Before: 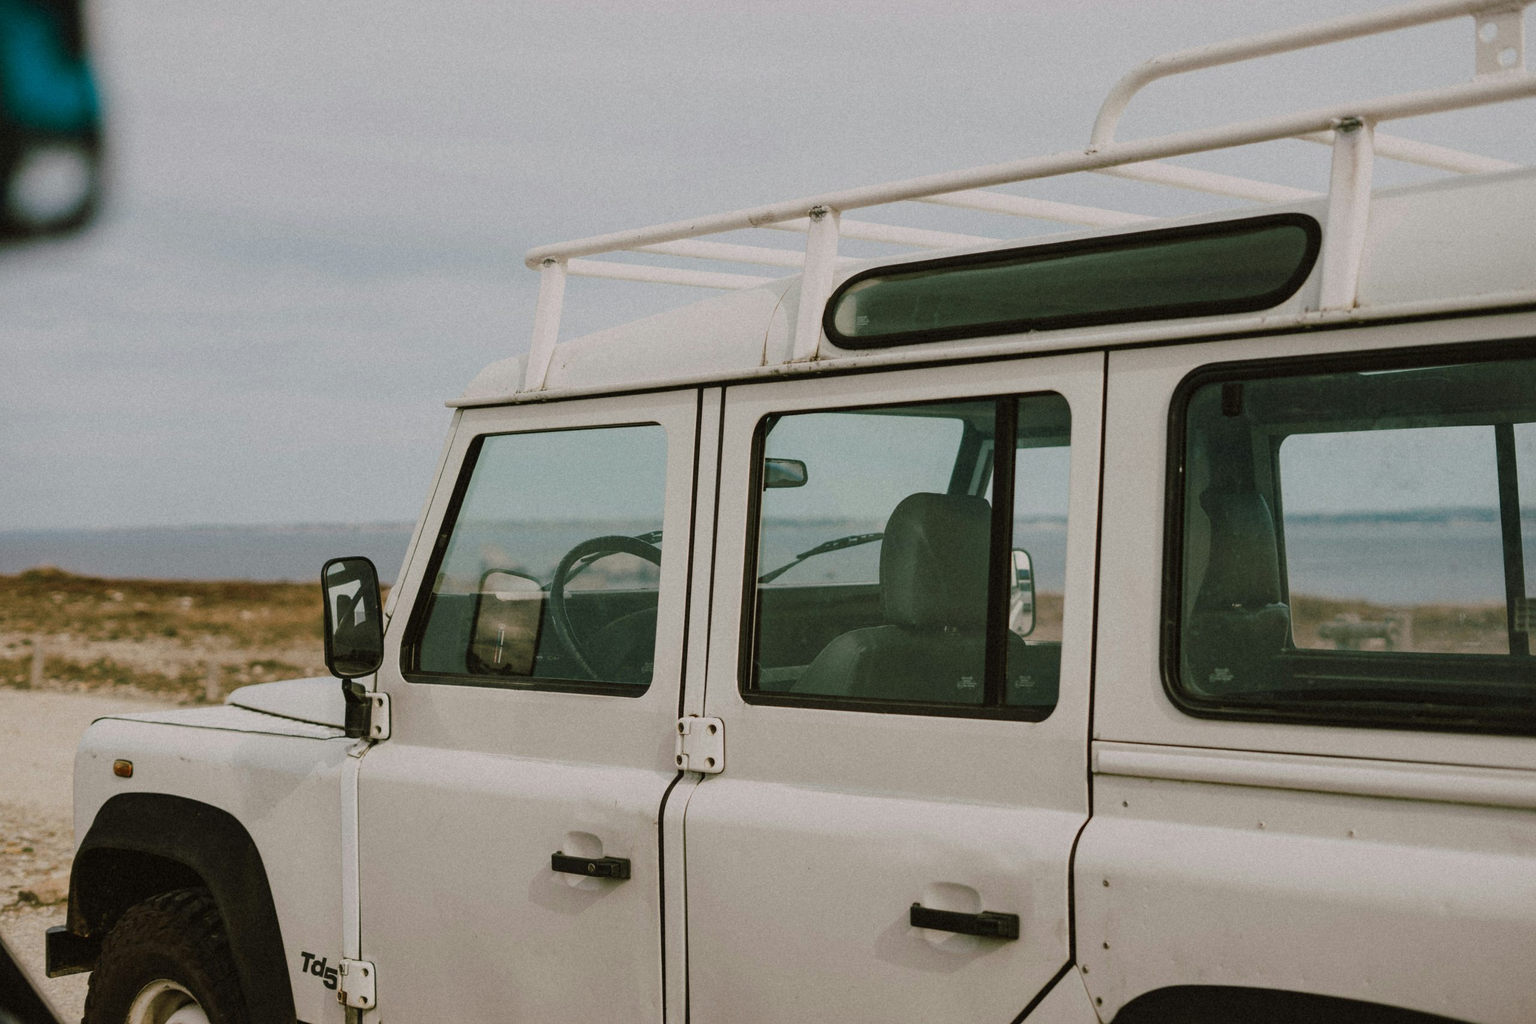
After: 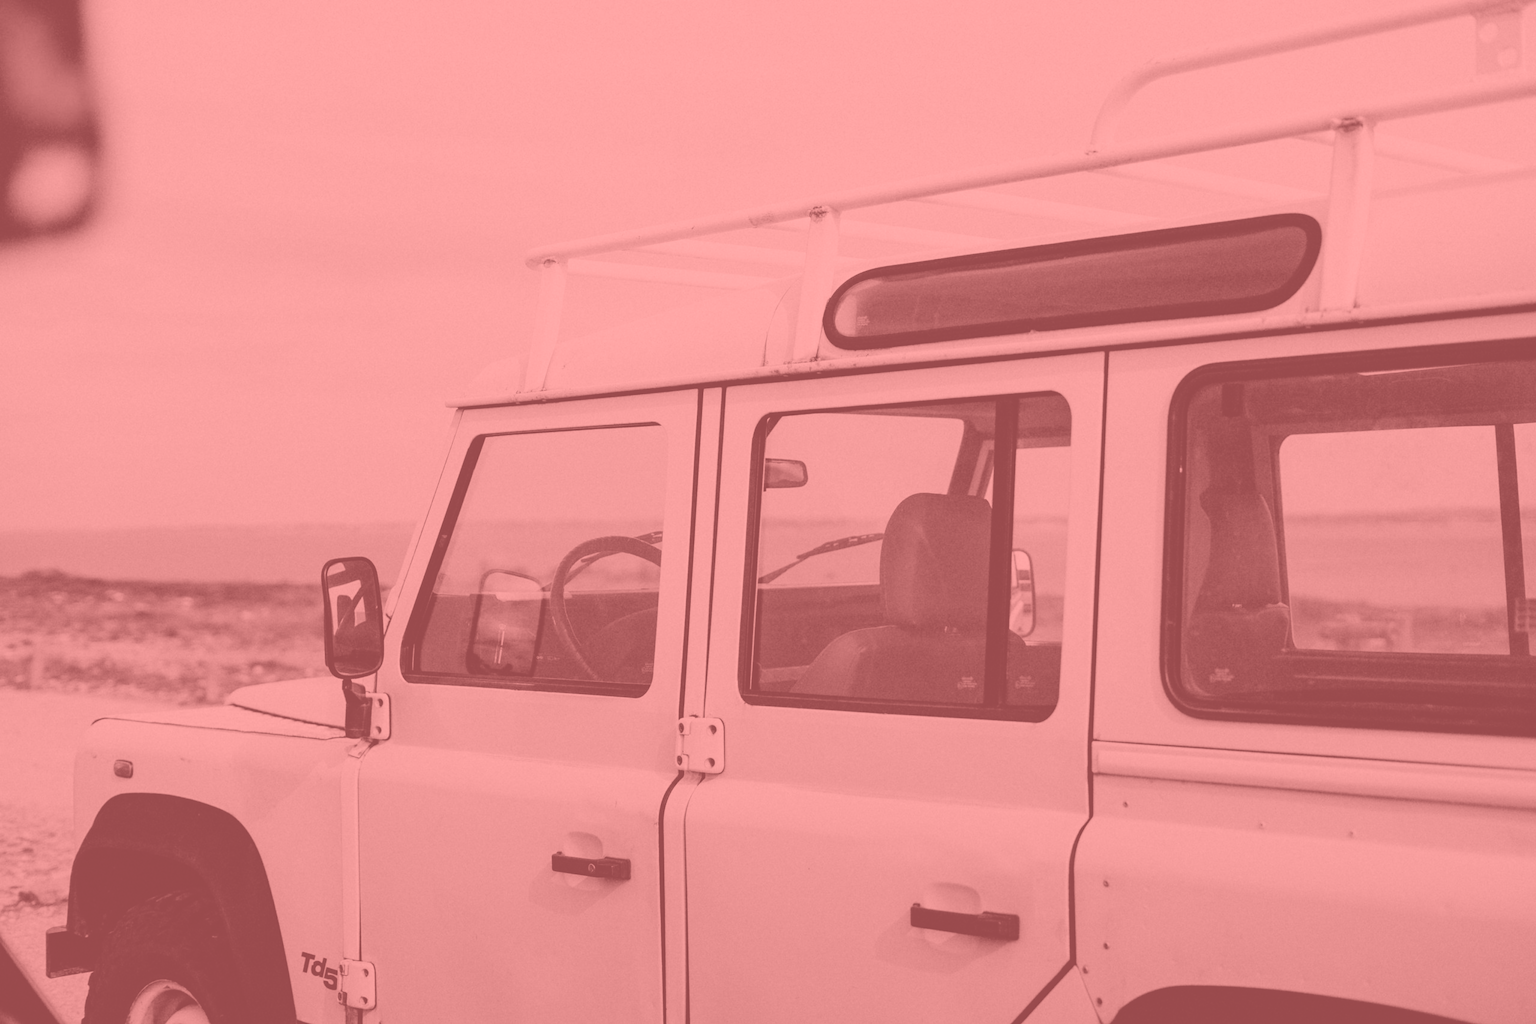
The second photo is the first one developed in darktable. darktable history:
white balance: red 0.954, blue 1.079
filmic rgb: black relative exposure -7.65 EV, white relative exposure 4.56 EV, hardness 3.61, contrast 1.05
colorize: saturation 51%, source mix 50.67%, lightness 50.67%
color balance rgb: shadows lift › chroma 5.41%, shadows lift › hue 240°, highlights gain › chroma 3.74%, highlights gain › hue 60°, saturation formula JzAzBz (2021)
graduated density: rotation -180°, offset 27.42
